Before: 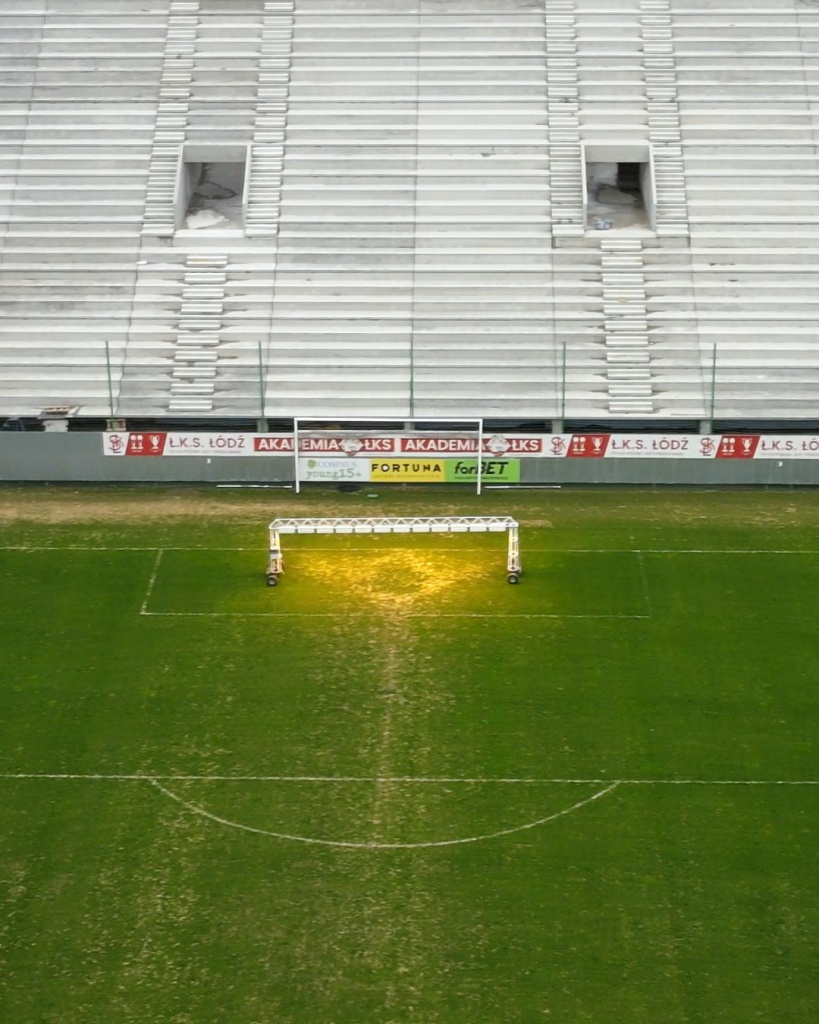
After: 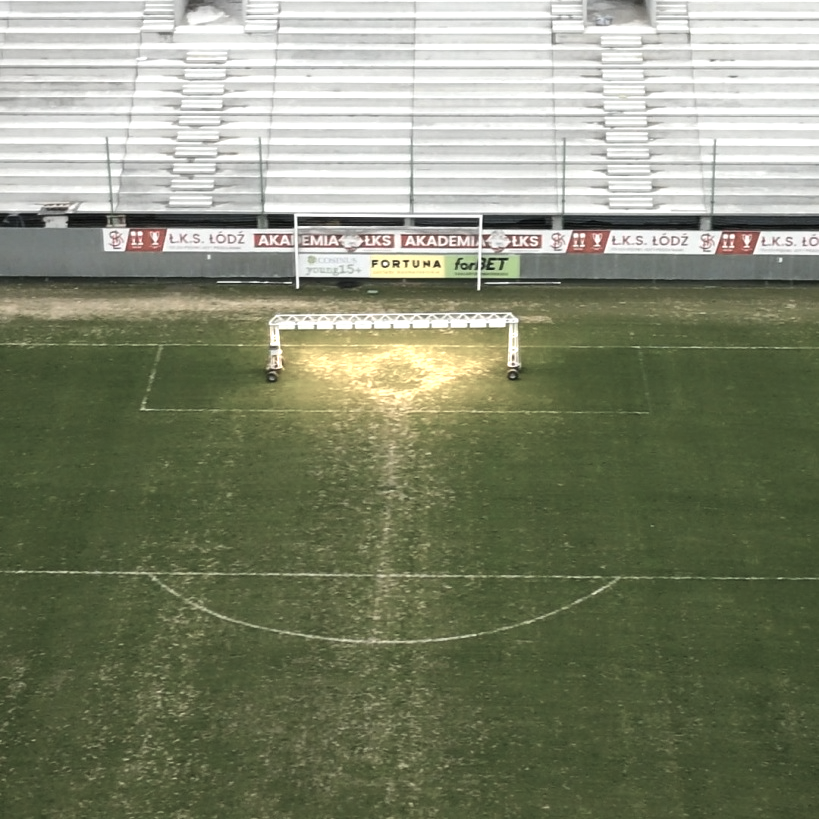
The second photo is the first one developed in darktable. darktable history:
tone equalizer: -8 EV -0.417 EV, -7 EV -0.389 EV, -6 EV -0.333 EV, -5 EV -0.222 EV, -3 EV 0.222 EV, -2 EV 0.333 EV, -1 EV 0.389 EV, +0 EV 0.417 EV, edges refinement/feathering 500, mask exposure compensation -1.57 EV, preserve details no
crop and rotate: top 19.998%
color zones: curves: ch0 [(0, 0.6) (0.129, 0.585) (0.193, 0.596) (0.429, 0.5) (0.571, 0.5) (0.714, 0.5) (0.857, 0.5) (1, 0.6)]; ch1 [(0, 0.453) (0.112, 0.245) (0.213, 0.252) (0.429, 0.233) (0.571, 0.231) (0.683, 0.242) (0.857, 0.296) (1, 0.453)]
